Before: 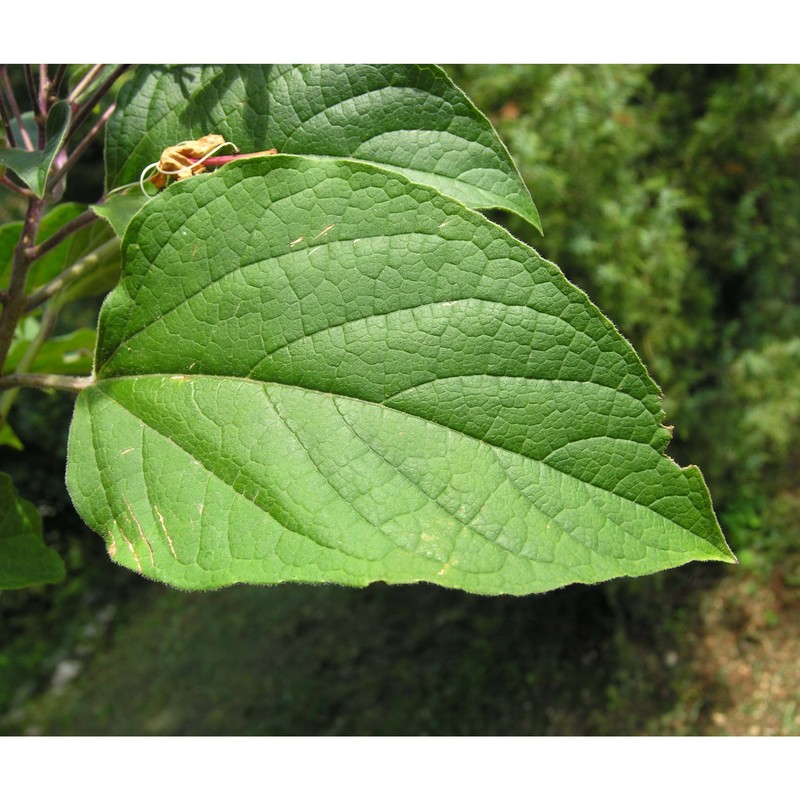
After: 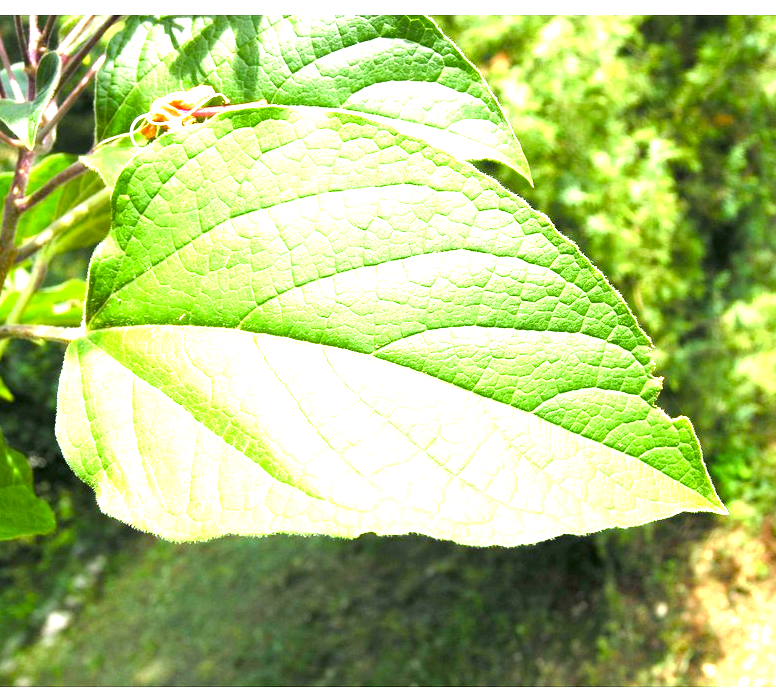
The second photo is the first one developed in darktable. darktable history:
crop: left 1.298%, top 6.151%, right 1.685%, bottom 7.055%
color balance rgb: highlights gain › luminance 18.083%, perceptual saturation grading › global saturation 20%, perceptual saturation grading › highlights -24.736%, perceptual saturation grading › shadows 23.931%, perceptual brilliance grading › global brilliance 12.809%
exposure: black level correction 0.001, exposure 1.734 EV, compensate exposure bias true
